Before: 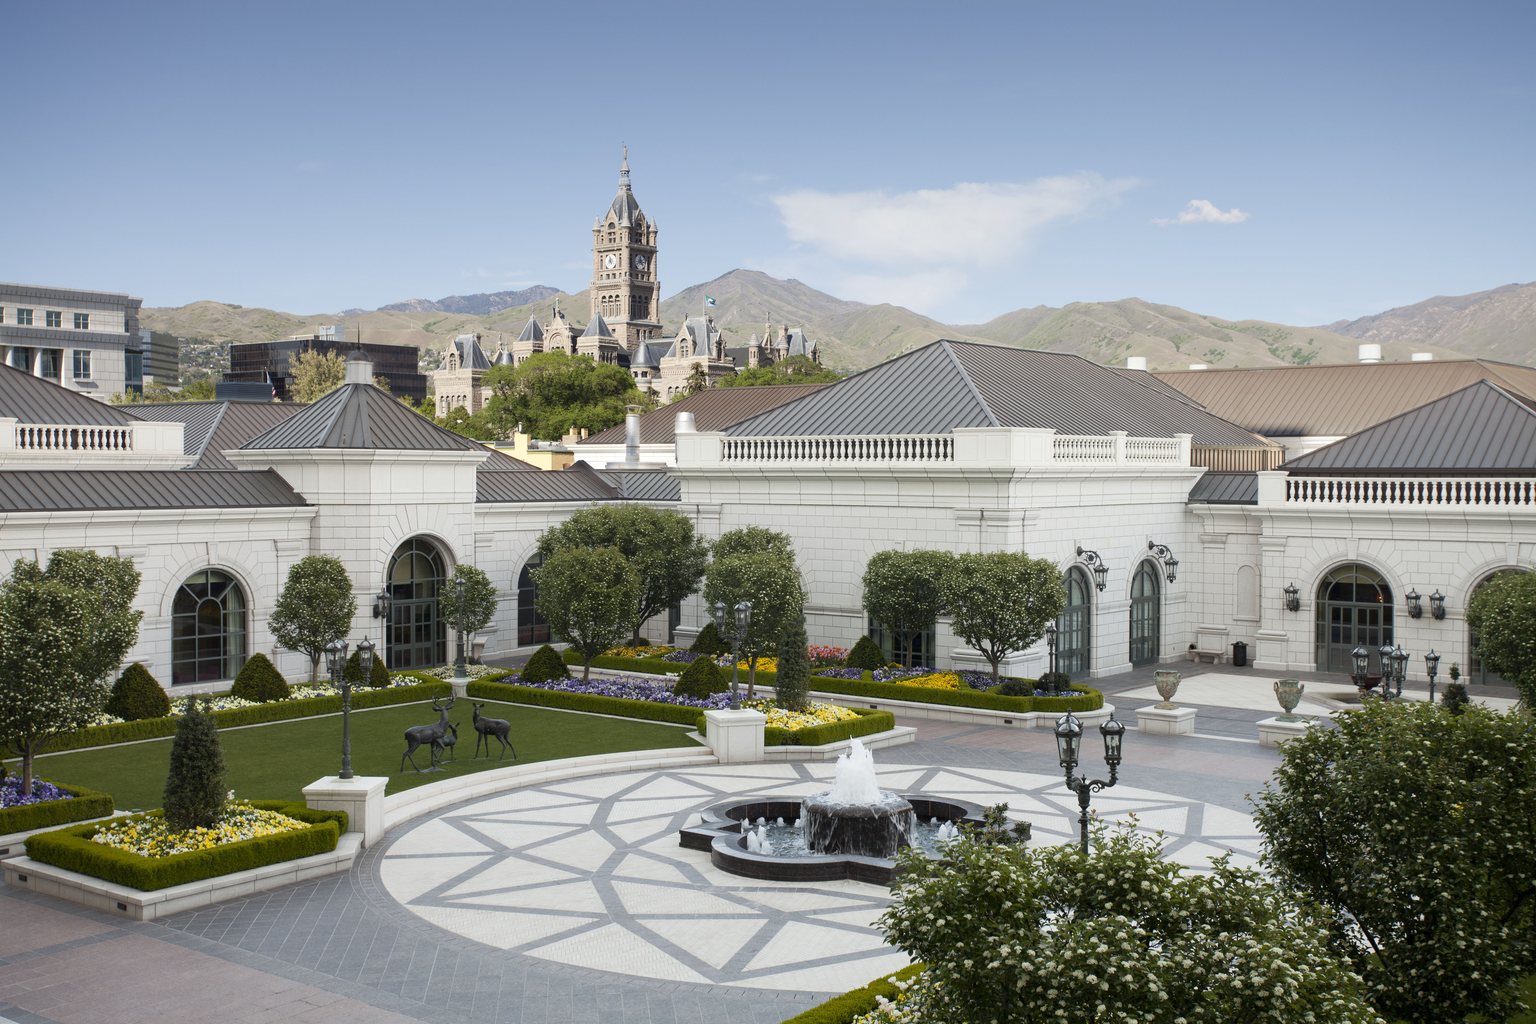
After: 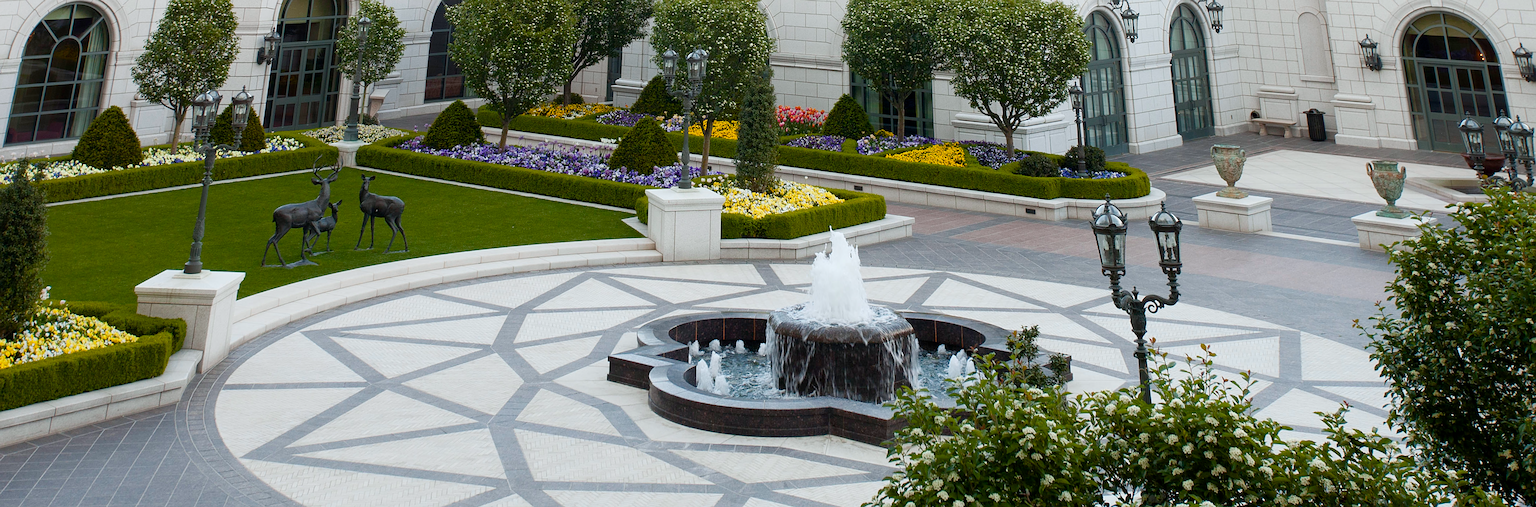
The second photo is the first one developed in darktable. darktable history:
crop: top 45.551%, bottom 12.262%
rotate and perspective: rotation 0.72°, lens shift (vertical) -0.352, lens shift (horizontal) -0.051, crop left 0.152, crop right 0.859, crop top 0.019, crop bottom 0.964
white balance: red 0.988, blue 1.017
sharpen: on, module defaults
tone equalizer: on, module defaults
color balance rgb: perceptual saturation grading › global saturation 20%, perceptual saturation grading › highlights -25%, perceptual saturation grading › shadows 50%
